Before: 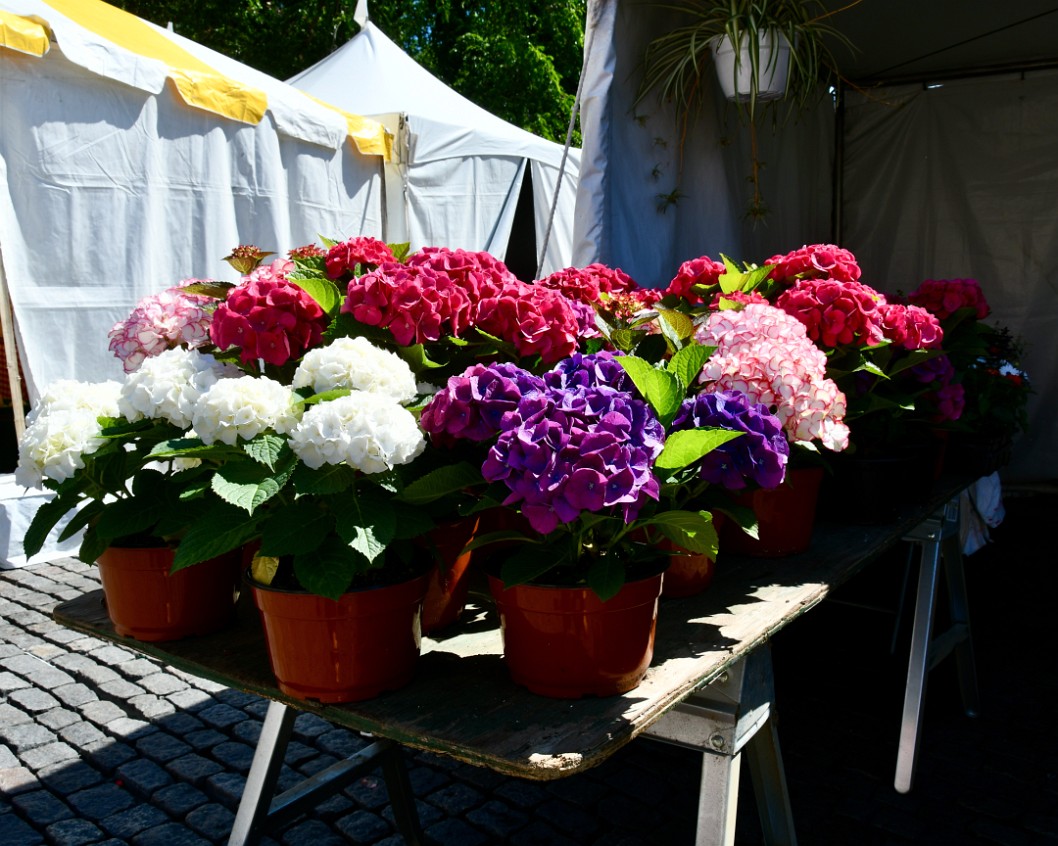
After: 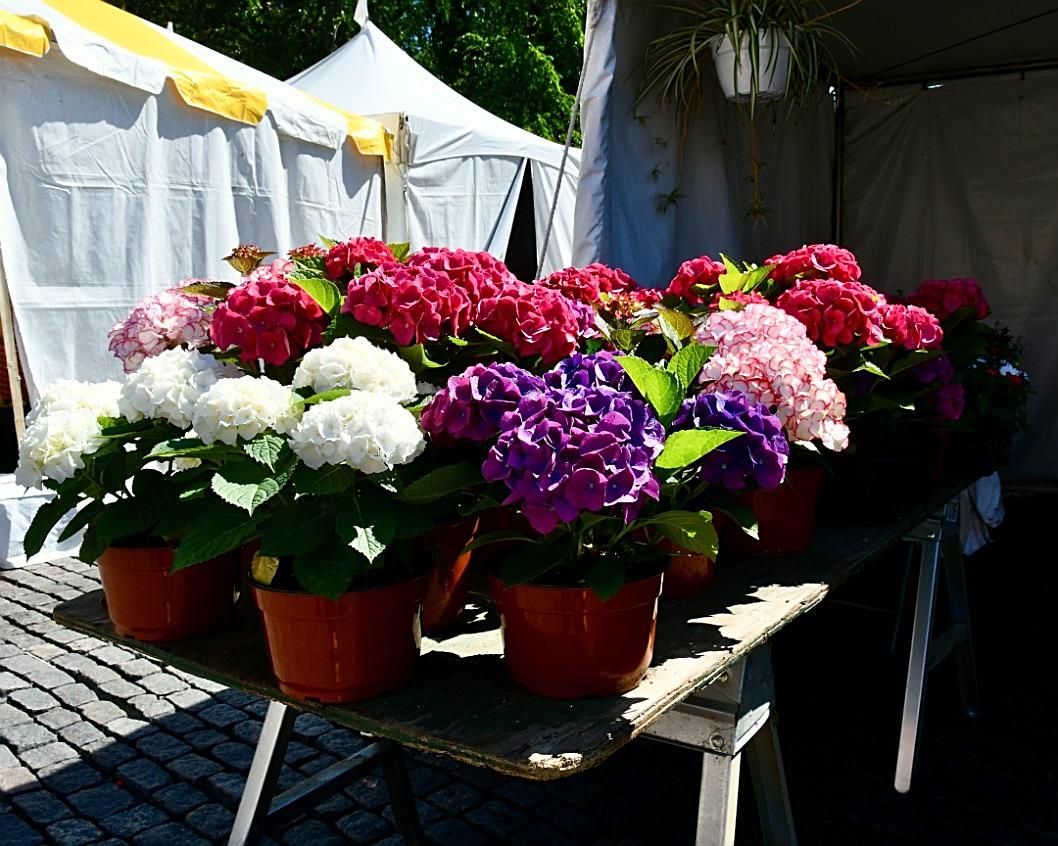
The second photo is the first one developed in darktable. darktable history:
white balance: red 1.009, blue 0.985
sharpen: on, module defaults
